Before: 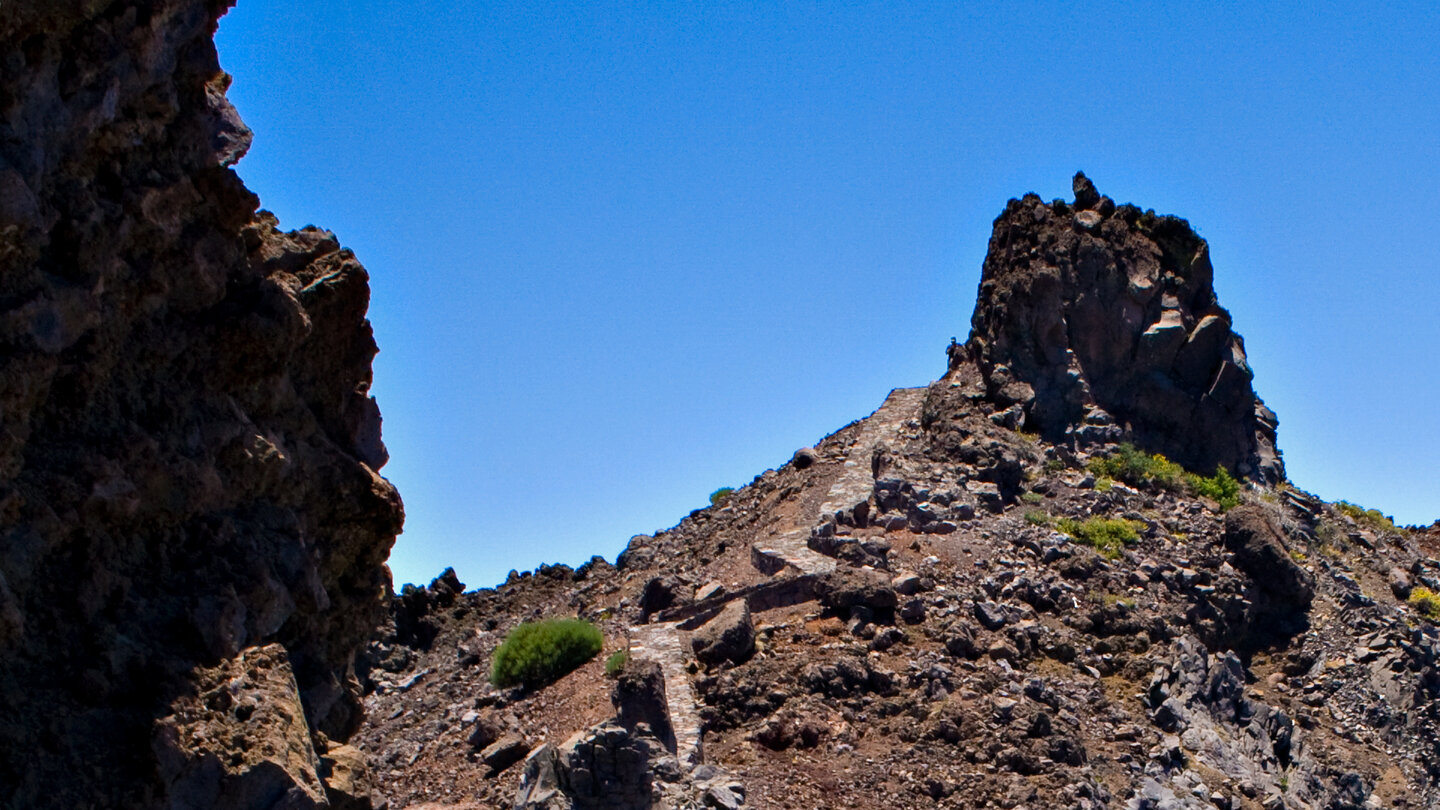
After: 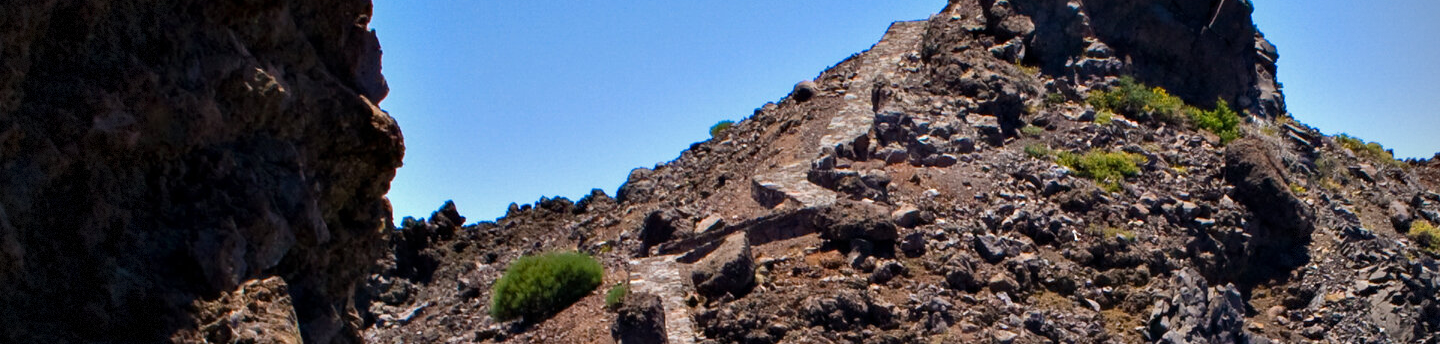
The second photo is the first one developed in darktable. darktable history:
vignetting: dithering 8-bit output
crop: top 45.375%, bottom 12.137%
